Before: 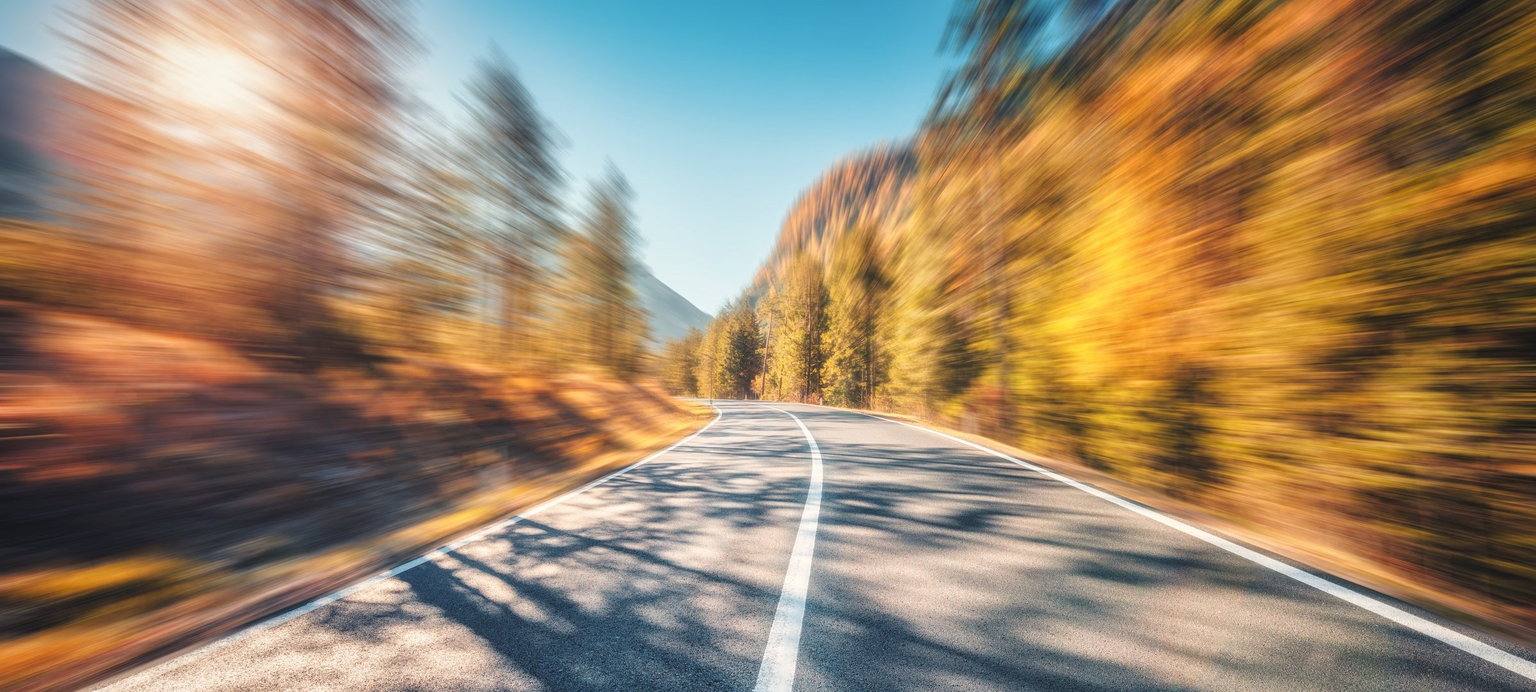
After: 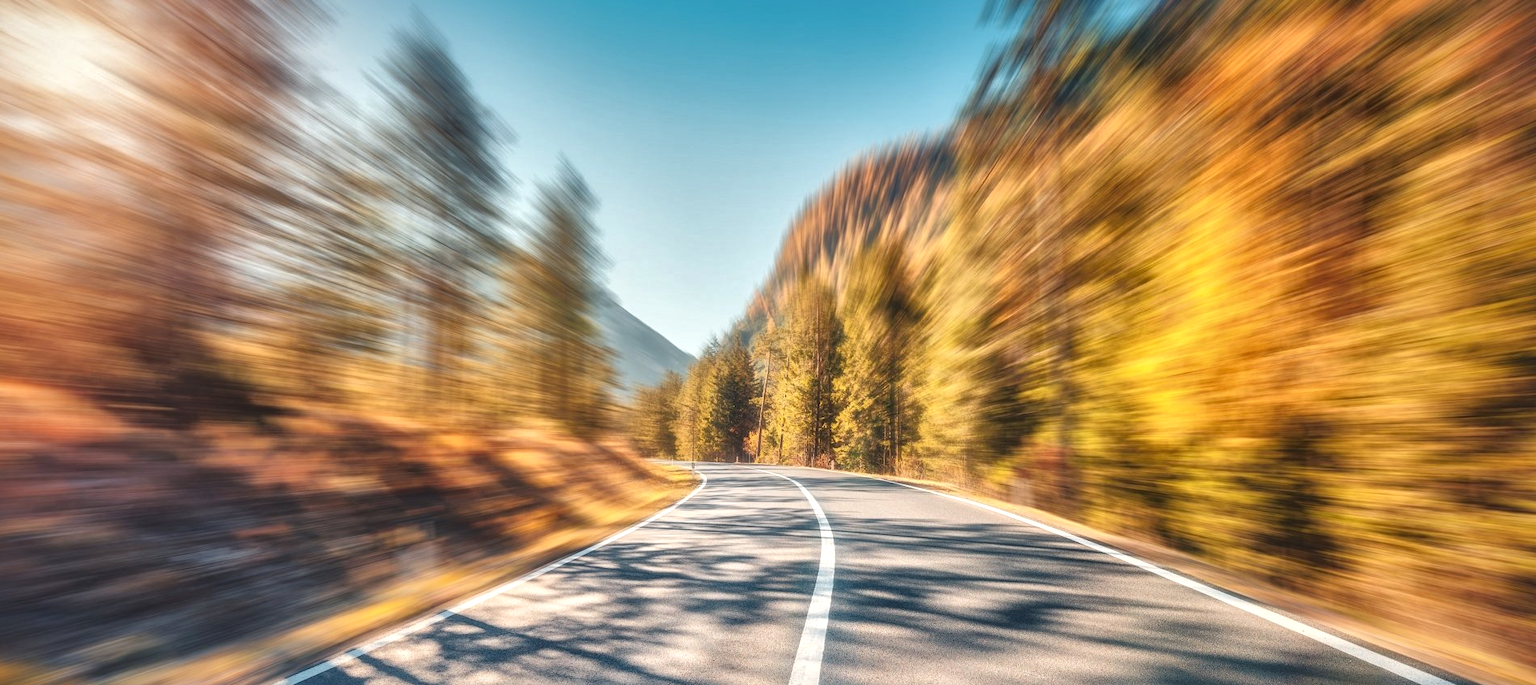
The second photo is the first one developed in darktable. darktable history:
local contrast: mode bilateral grid, contrast 25, coarseness 60, detail 151%, midtone range 0.2
shadows and highlights: on, module defaults
crop and rotate: left 10.77%, top 5.1%, right 10.41%, bottom 16.76%
